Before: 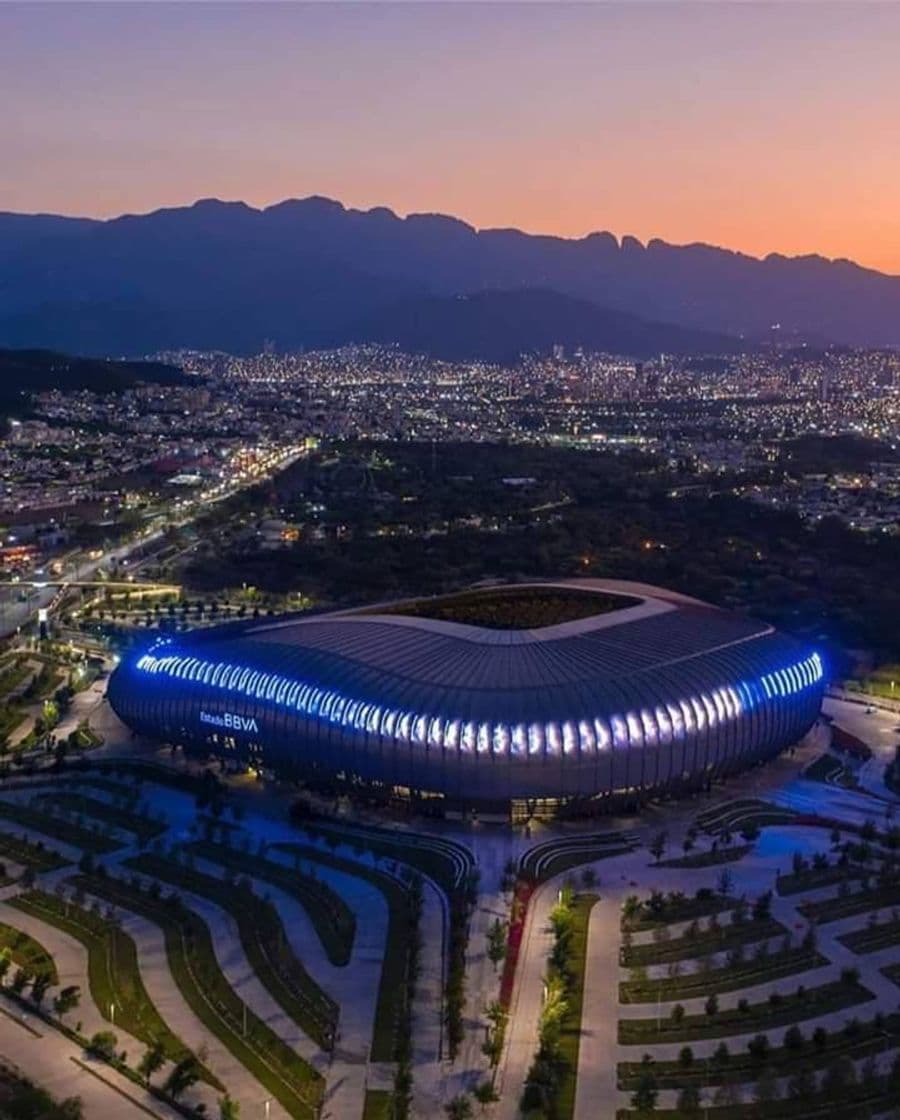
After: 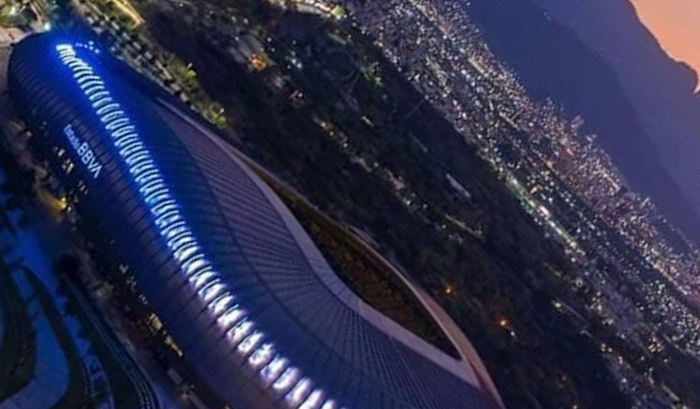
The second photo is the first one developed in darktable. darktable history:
crop and rotate: angle -45.08°, top 16.042%, right 0.796%, bottom 11.698%
